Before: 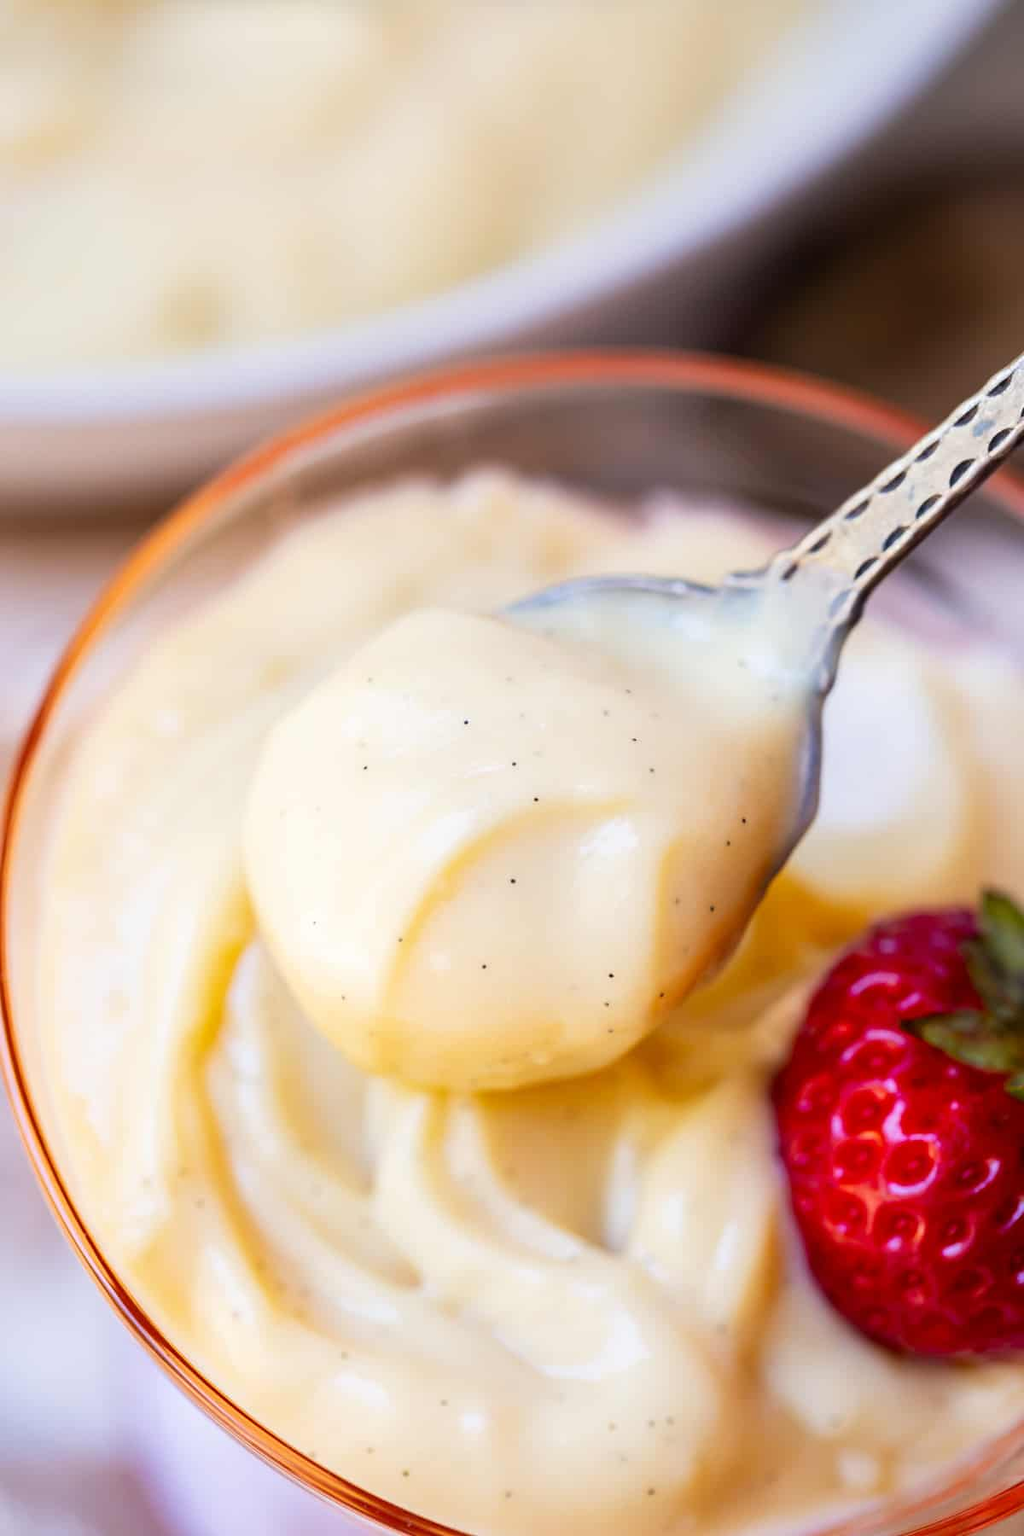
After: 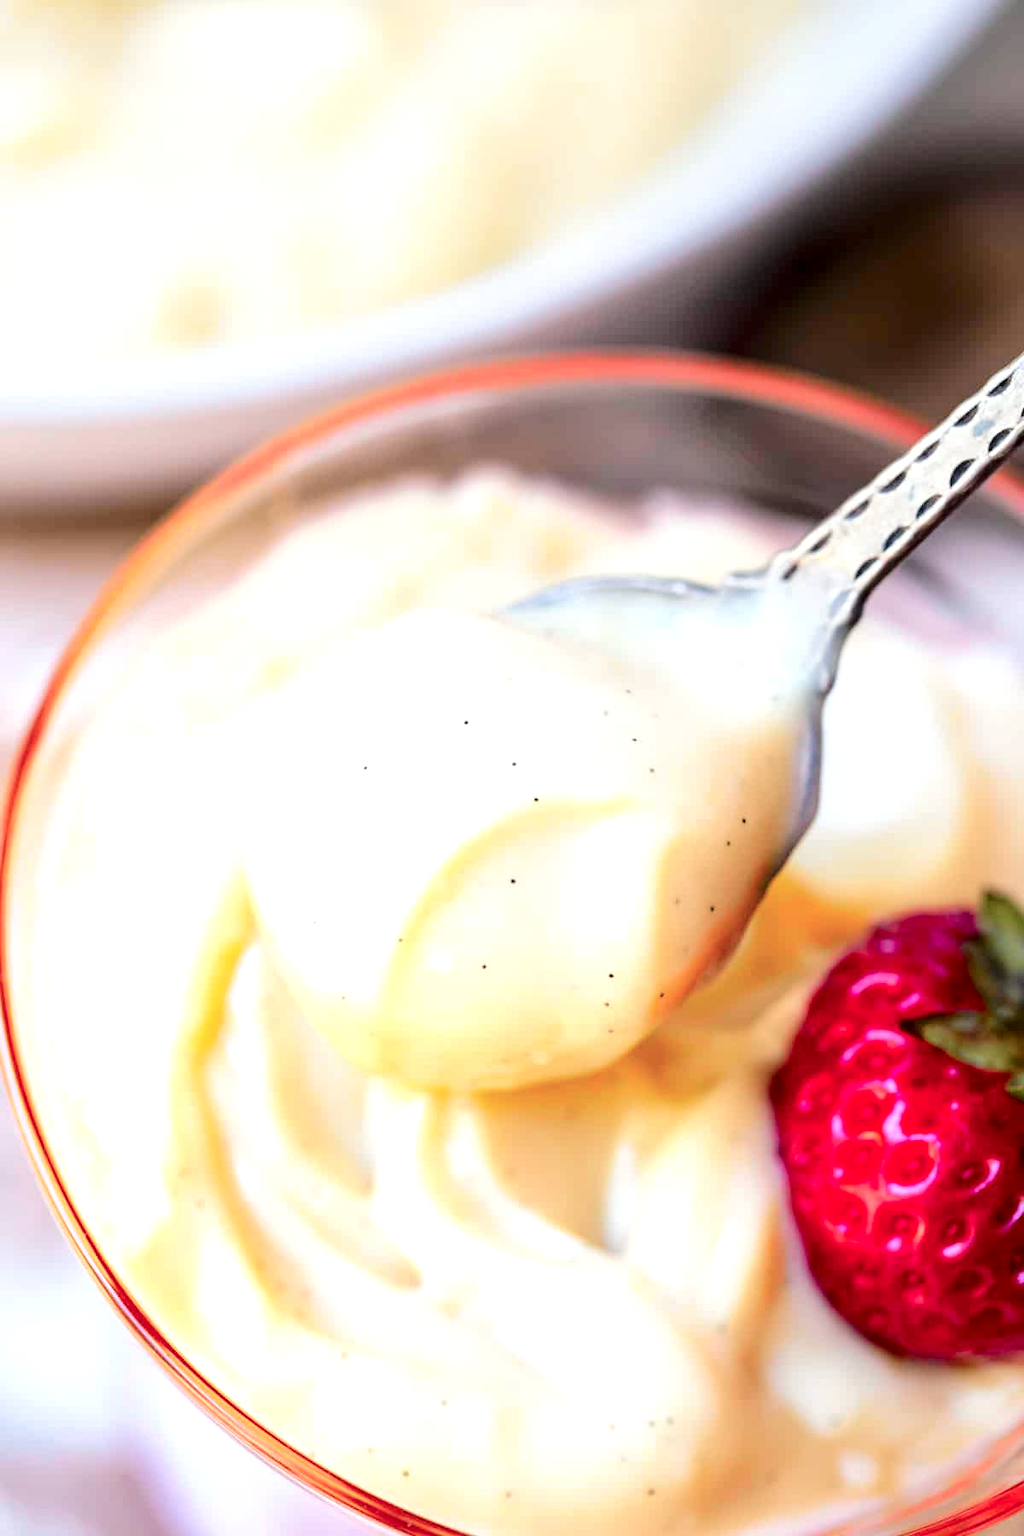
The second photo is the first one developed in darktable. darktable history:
local contrast: highlights 61%, shadows 106%, detail 107%, midtone range 0.529
exposure: black level correction 0.001, exposure 0.5 EV, compensate exposure bias true, compensate highlight preservation false
tone curve: curves: ch0 [(0, 0) (0.081, 0.044) (0.185, 0.145) (0.283, 0.273) (0.405, 0.449) (0.495, 0.554) (0.686, 0.743) (0.826, 0.853) (0.978, 0.988)]; ch1 [(0, 0) (0.147, 0.166) (0.321, 0.362) (0.371, 0.402) (0.423, 0.426) (0.479, 0.472) (0.505, 0.497) (0.521, 0.506) (0.551, 0.546) (0.586, 0.571) (0.625, 0.638) (0.68, 0.715) (1, 1)]; ch2 [(0, 0) (0.346, 0.378) (0.404, 0.427) (0.502, 0.498) (0.531, 0.517) (0.547, 0.526) (0.582, 0.571) (0.629, 0.626) (0.717, 0.678) (1, 1)], color space Lab, independent channels, preserve colors none
